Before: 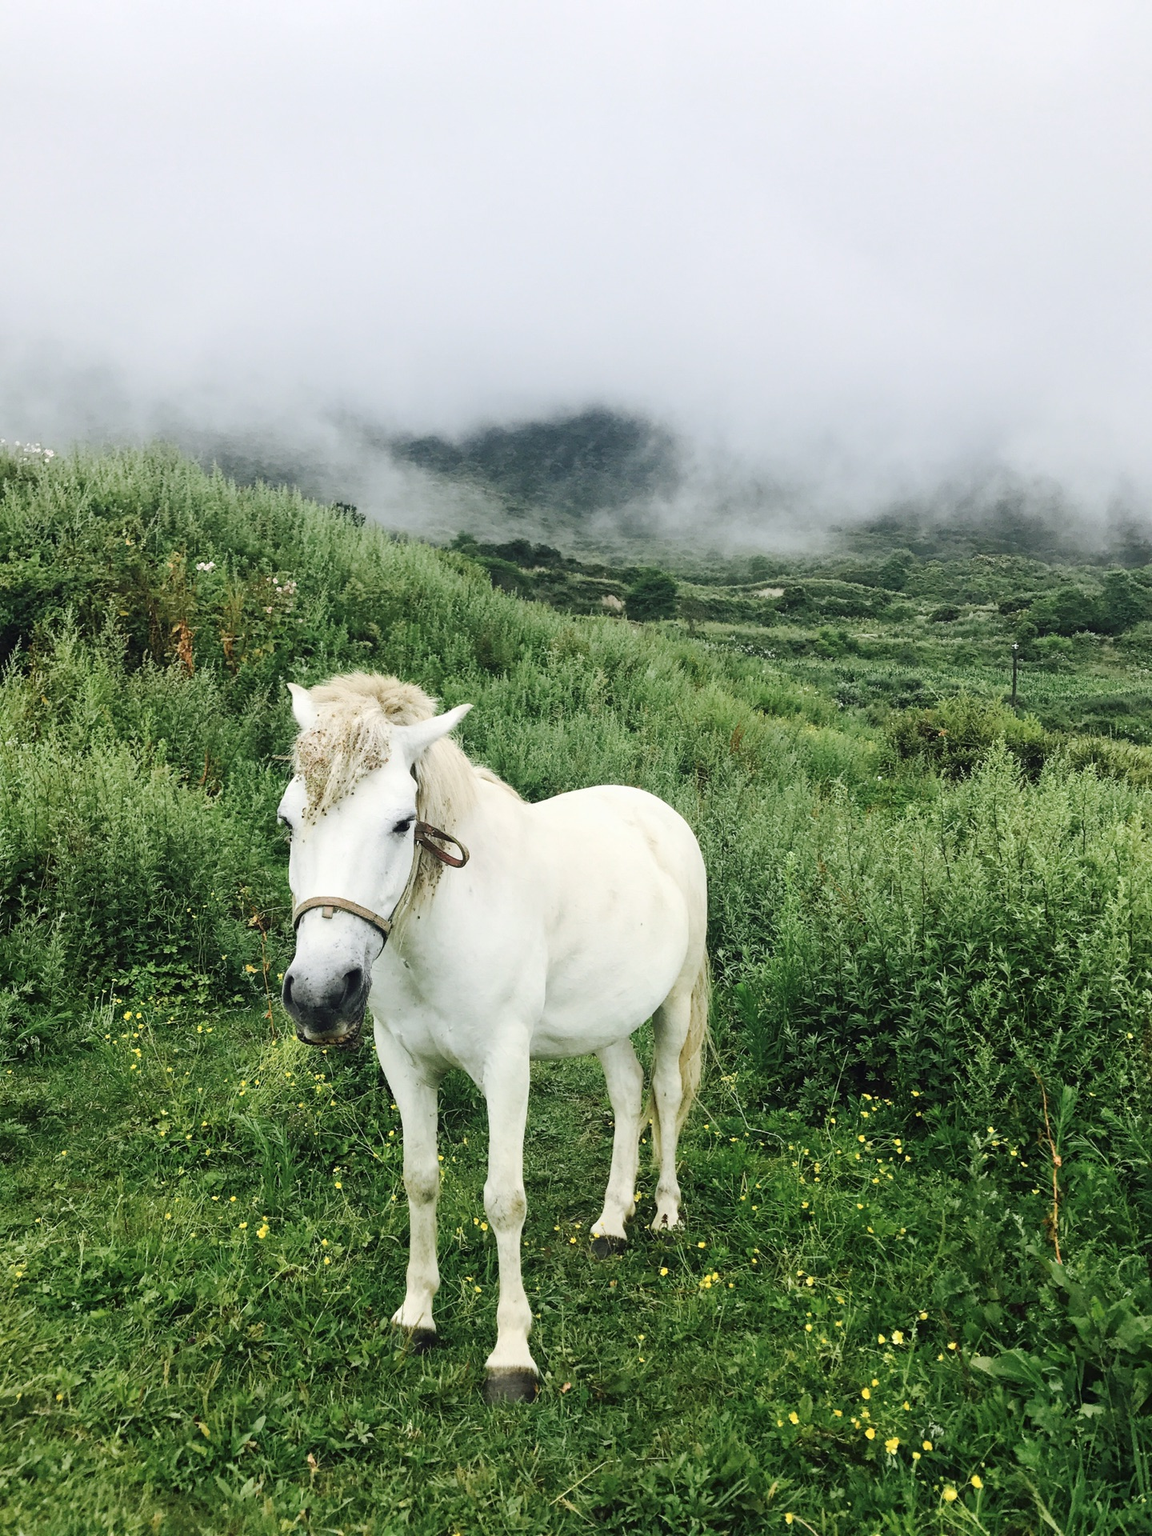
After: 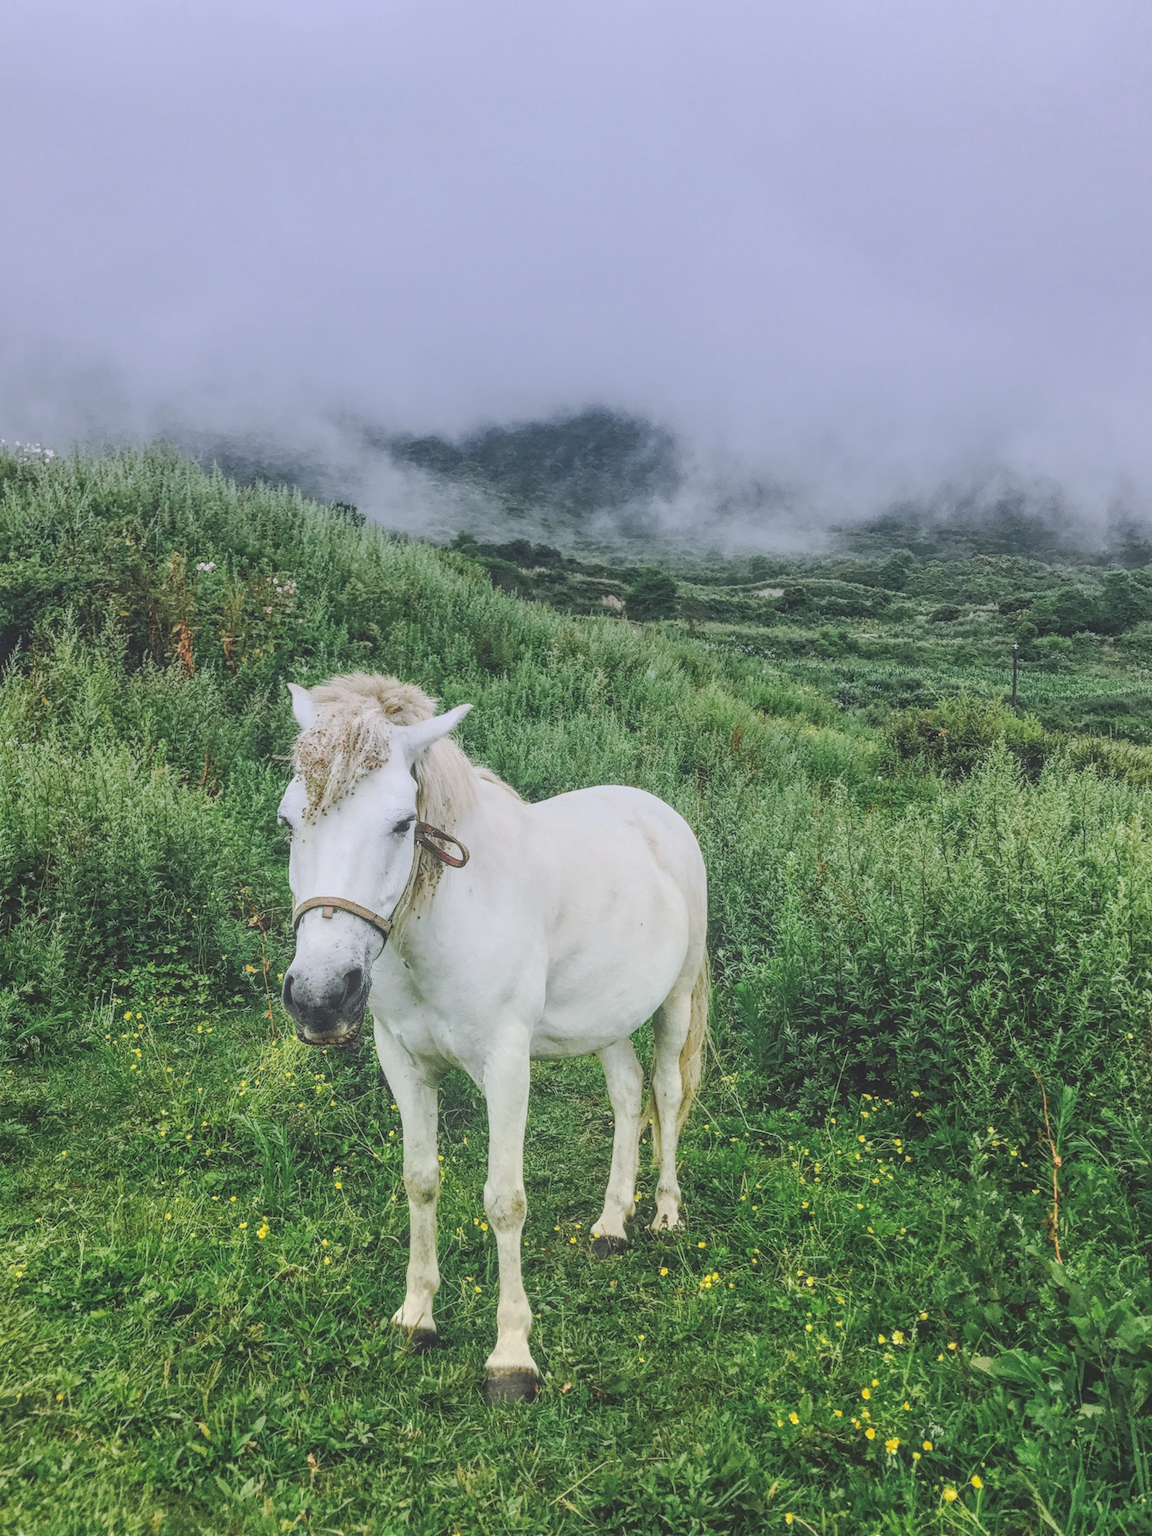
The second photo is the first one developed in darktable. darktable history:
local contrast: highlights 66%, shadows 33%, detail 166%, midtone range 0.2
tone curve: curves: ch0 [(0, 0) (0.003, 0.125) (0.011, 0.139) (0.025, 0.155) (0.044, 0.174) (0.069, 0.192) (0.1, 0.211) (0.136, 0.234) (0.177, 0.262) (0.224, 0.296) (0.277, 0.337) (0.335, 0.385) (0.399, 0.436) (0.468, 0.5) (0.543, 0.573) (0.623, 0.644) (0.709, 0.713) (0.801, 0.791) (0.898, 0.881) (1, 1)], preserve colors none
graduated density: hue 238.83°, saturation 50%
